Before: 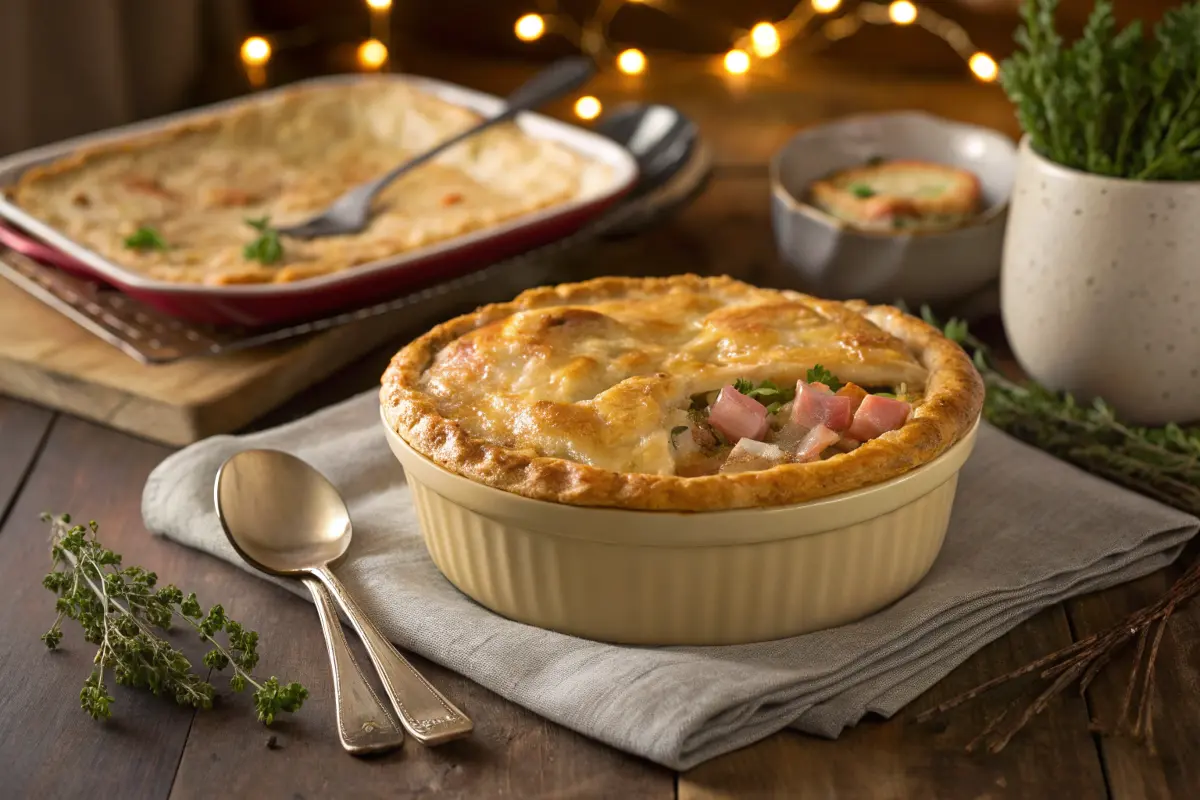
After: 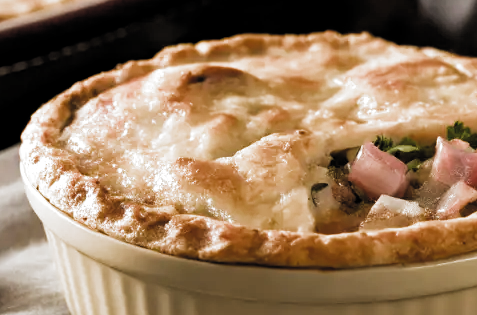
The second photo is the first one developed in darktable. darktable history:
filmic rgb: black relative exposure -3.61 EV, white relative exposure 2.13 EV, hardness 3.64, color science v5 (2021), contrast in shadows safe, contrast in highlights safe
crop: left 30.001%, top 30.48%, right 30.17%, bottom 30.042%
